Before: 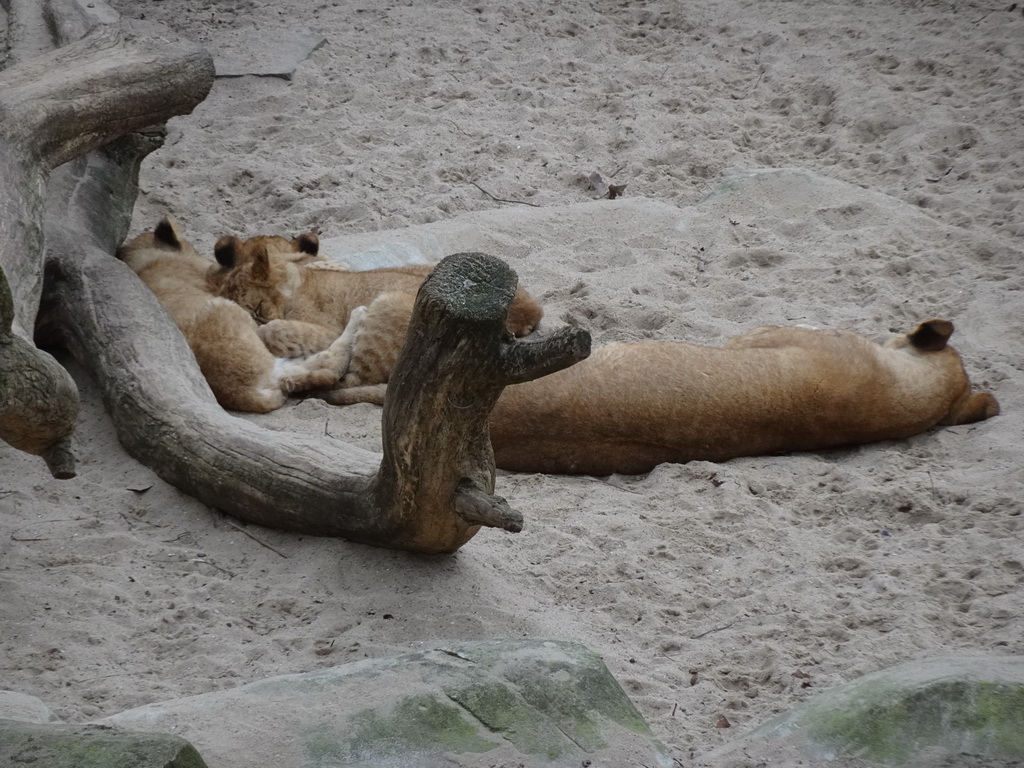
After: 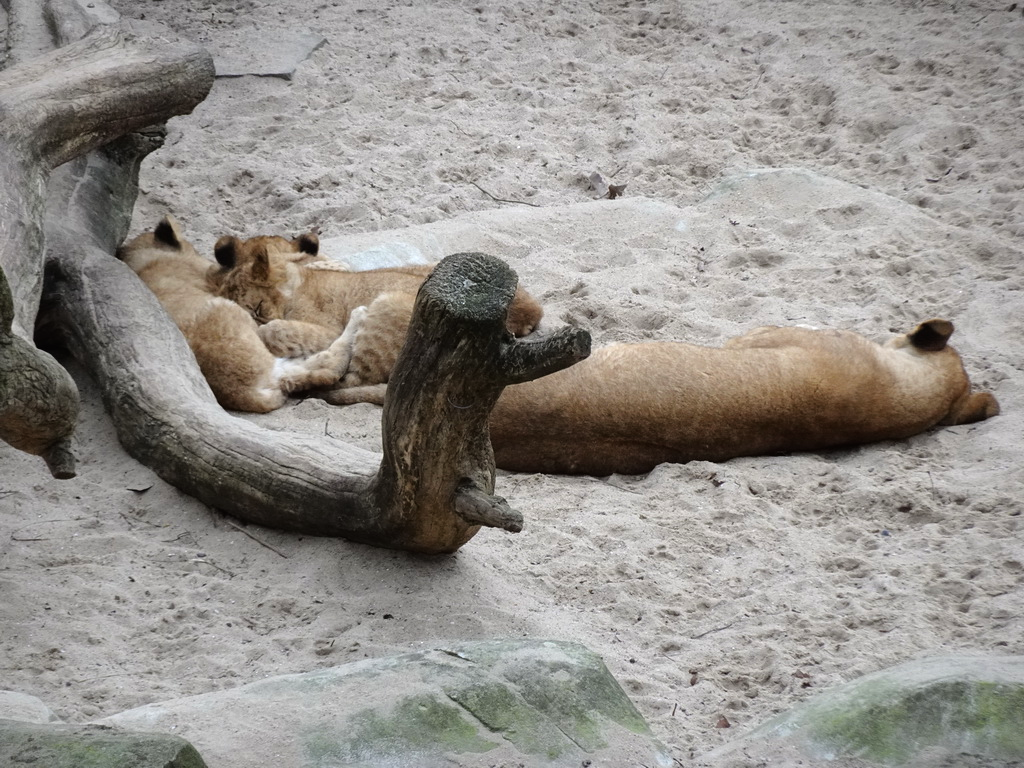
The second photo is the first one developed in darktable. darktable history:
tone equalizer: -8 EV -0.722 EV, -7 EV -0.739 EV, -6 EV -0.638 EV, -5 EV -0.409 EV, -3 EV 0.404 EV, -2 EV 0.6 EV, -1 EV 0.681 EV, +0 EV 0.73 EV
